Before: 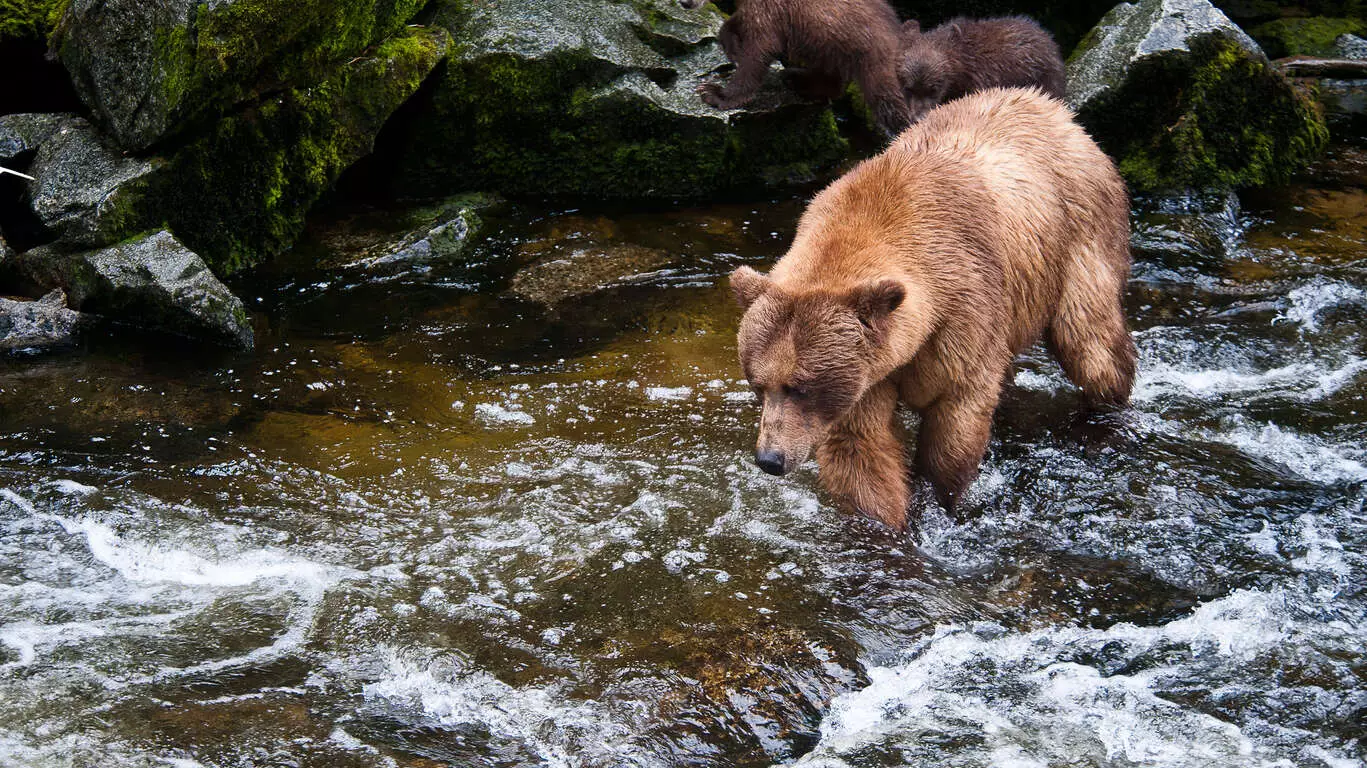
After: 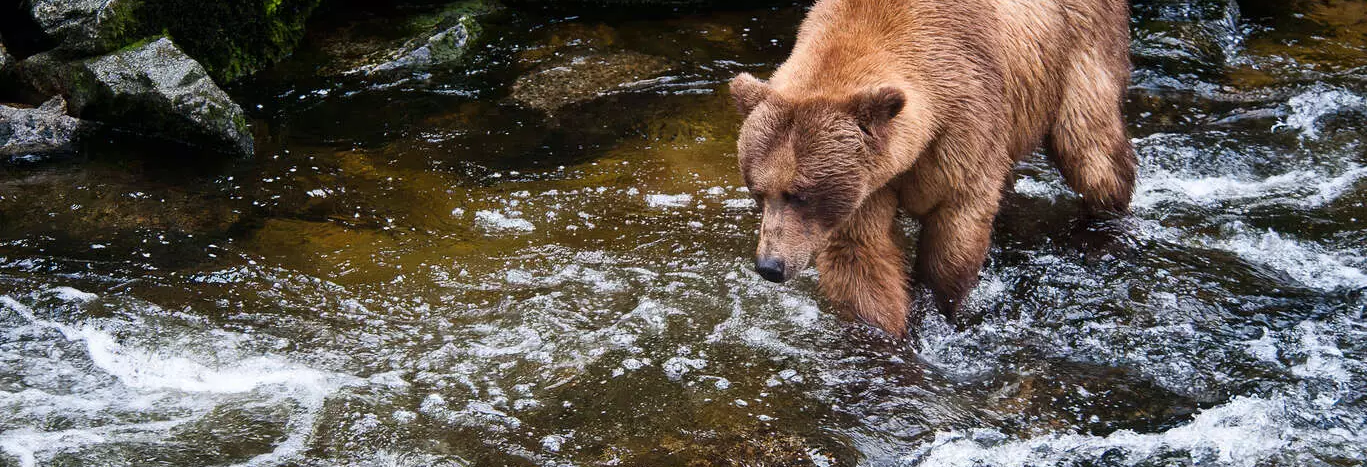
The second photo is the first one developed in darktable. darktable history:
crop and rotate: top 25.145%, bottom 13.929%
